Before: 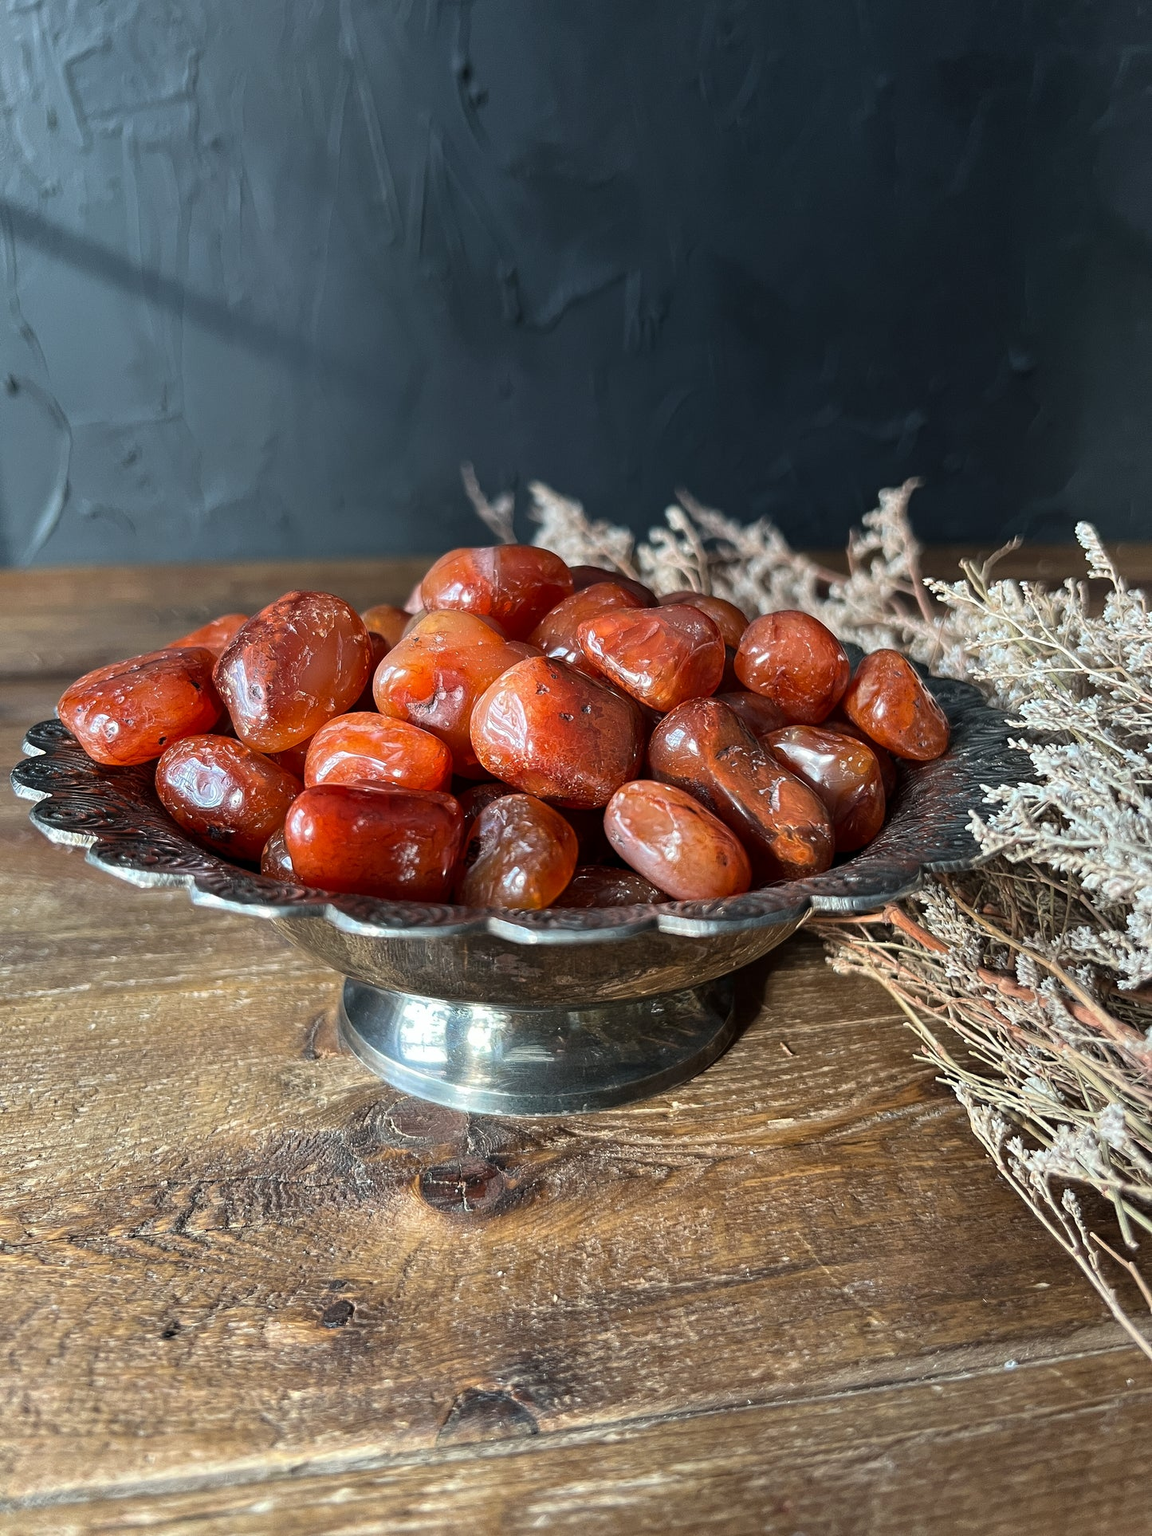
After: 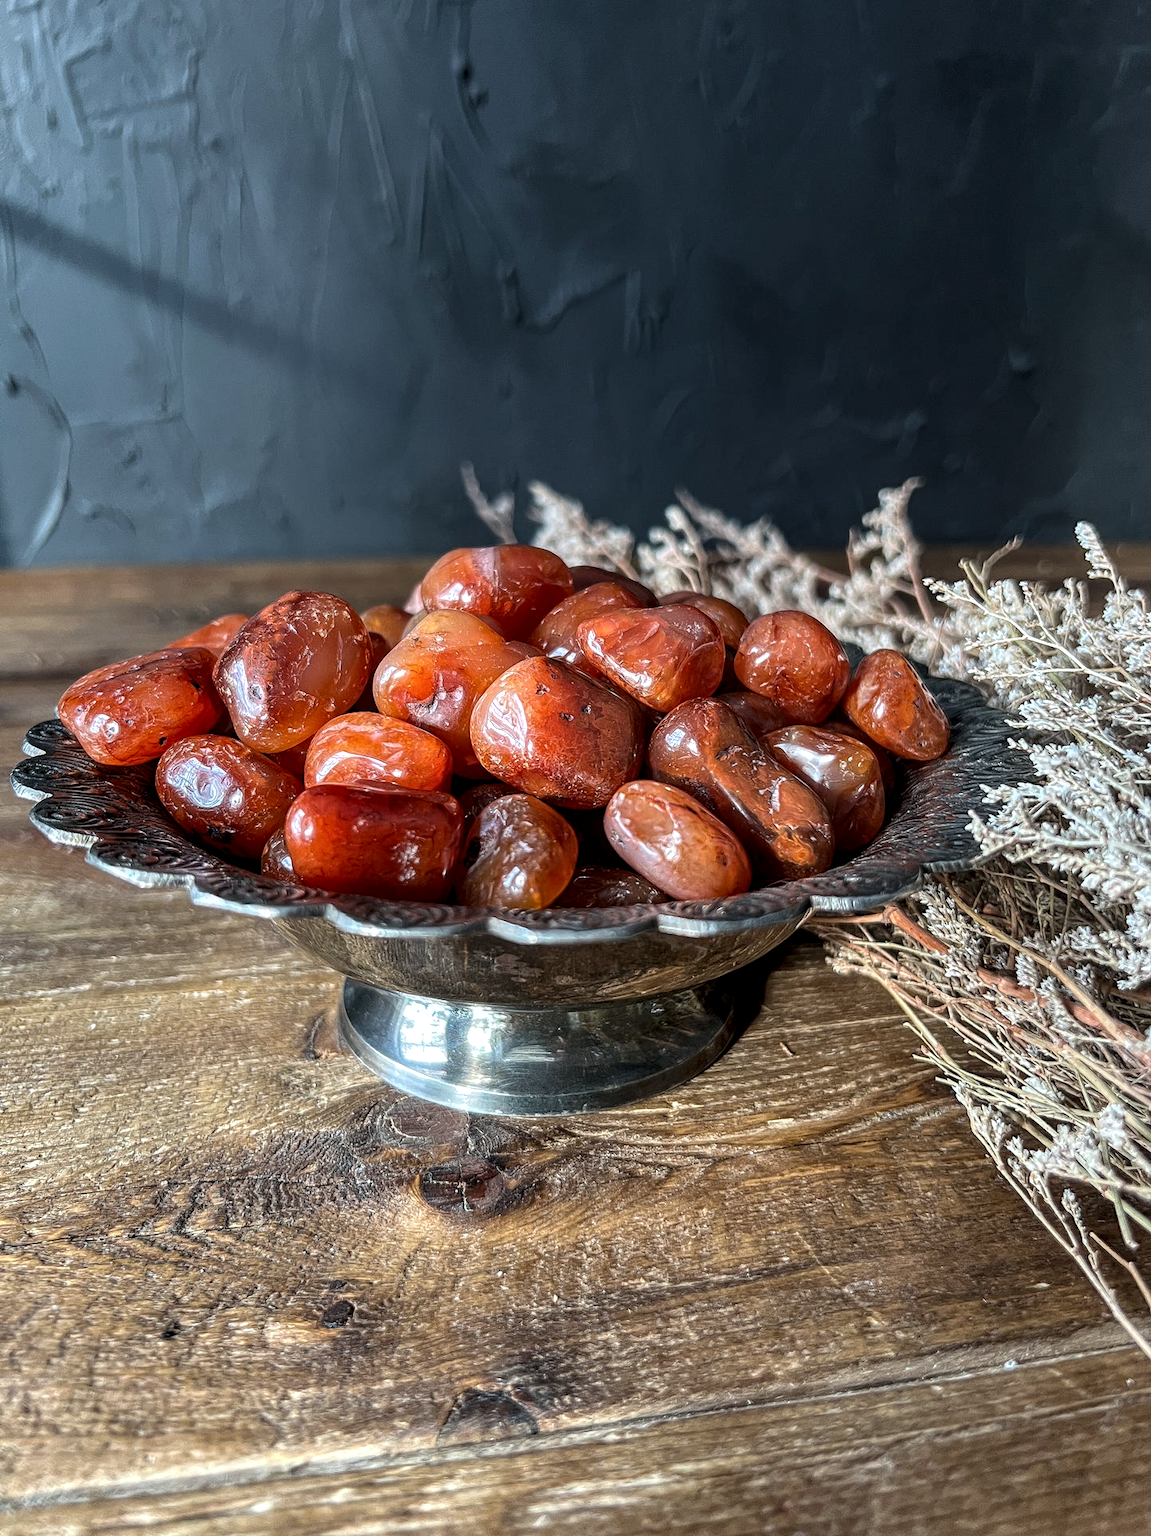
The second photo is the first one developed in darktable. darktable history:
white balance: red 0.98, blue 1.034
local contrast: highlights 61%, detail 143%, midtone range 0.428
